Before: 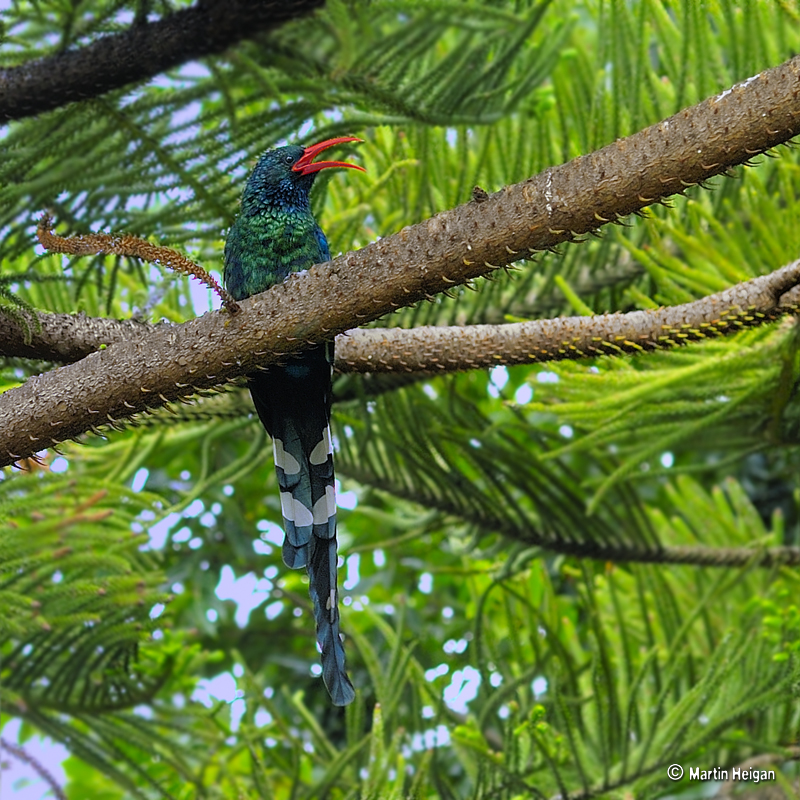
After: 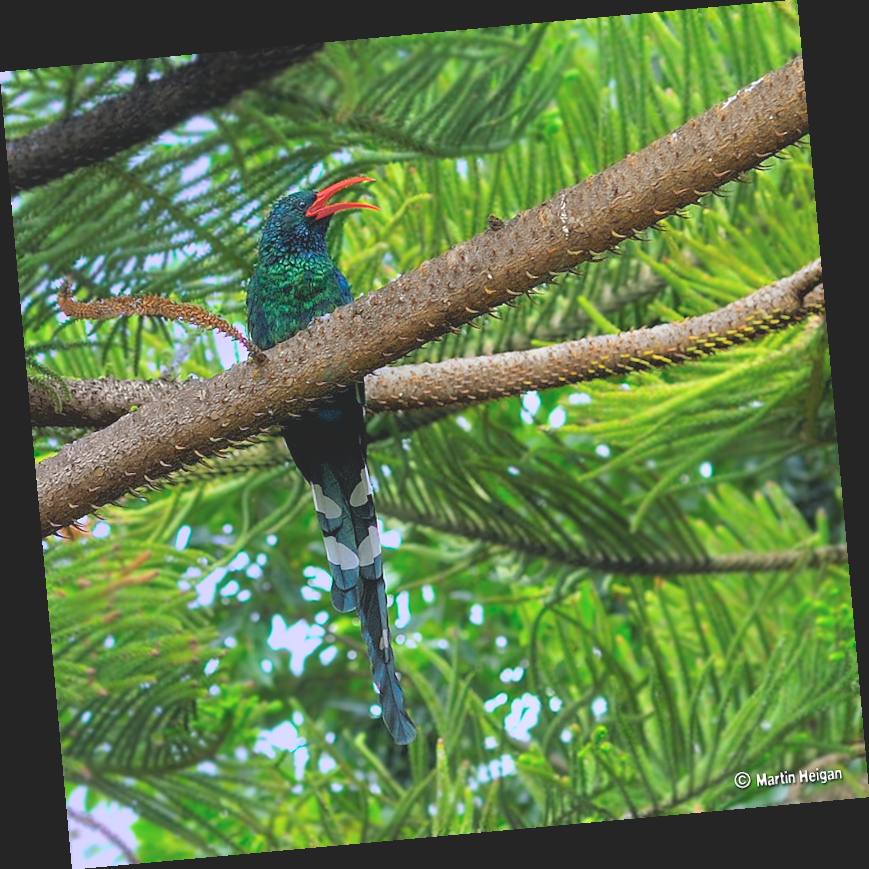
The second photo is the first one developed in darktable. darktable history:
tone curve: curves: ch0 [(0, 0) (0.003, 0.144) (0.011, 0.149) (0.025, 0.159) (0.044, 0.183) (0.069, 0.207) (0.1, 0.236) (0.136, 0.269) (0.177, 0.303) (0.224, 0.339) (0.277, 0.38) (0.335, 0.428) (0.399, 0.478) (0.468, 0.539) (0.543, 0.604) (0.623, 0.679) (0.709, 0.755) (0.801, 0.836) (0.898, 0.918) (1, 1)], preserve colors none
rotate and perspective: rotation -5.2°, automatic cropping off
exposure: black level correction -0.001, exposure 0.08 EV, compensate highlight preservation false
